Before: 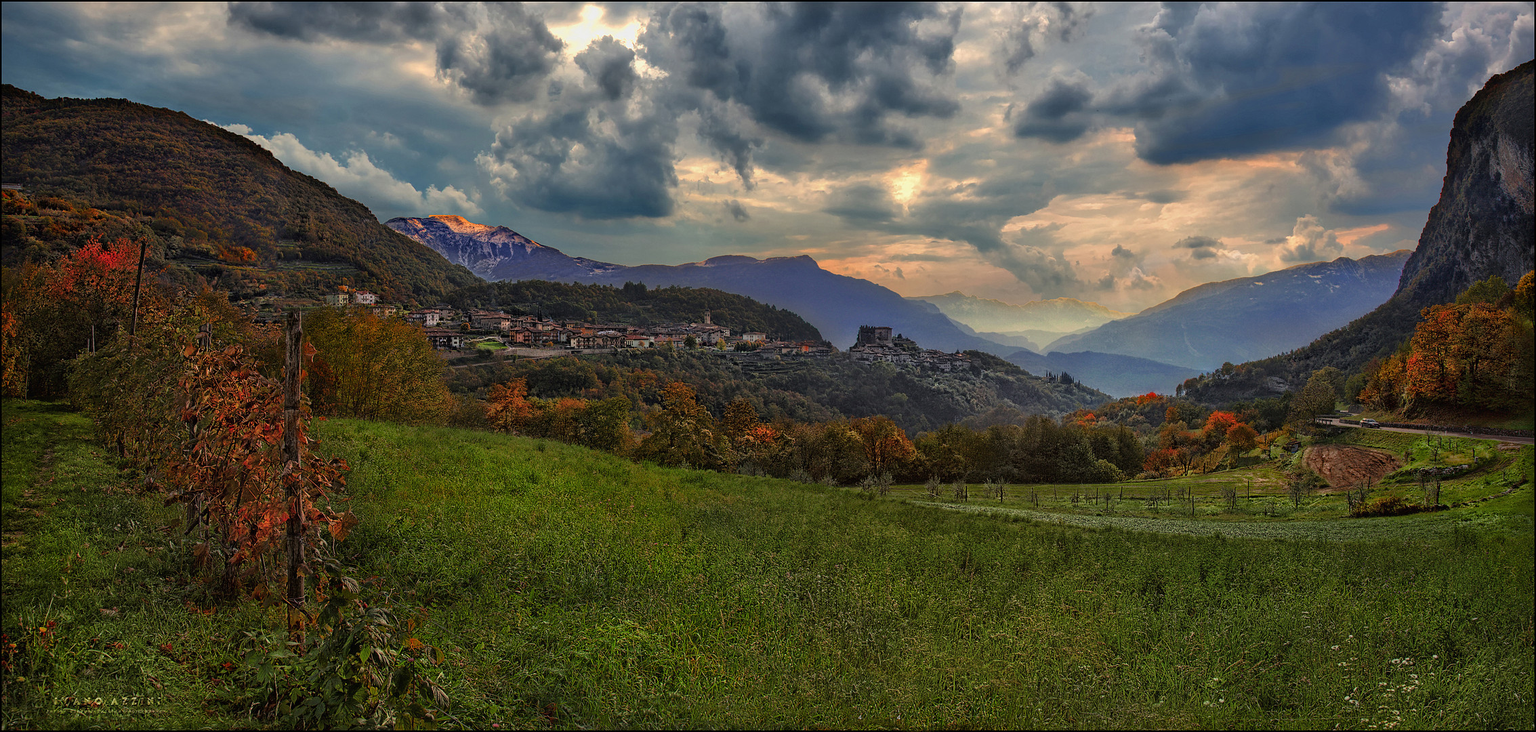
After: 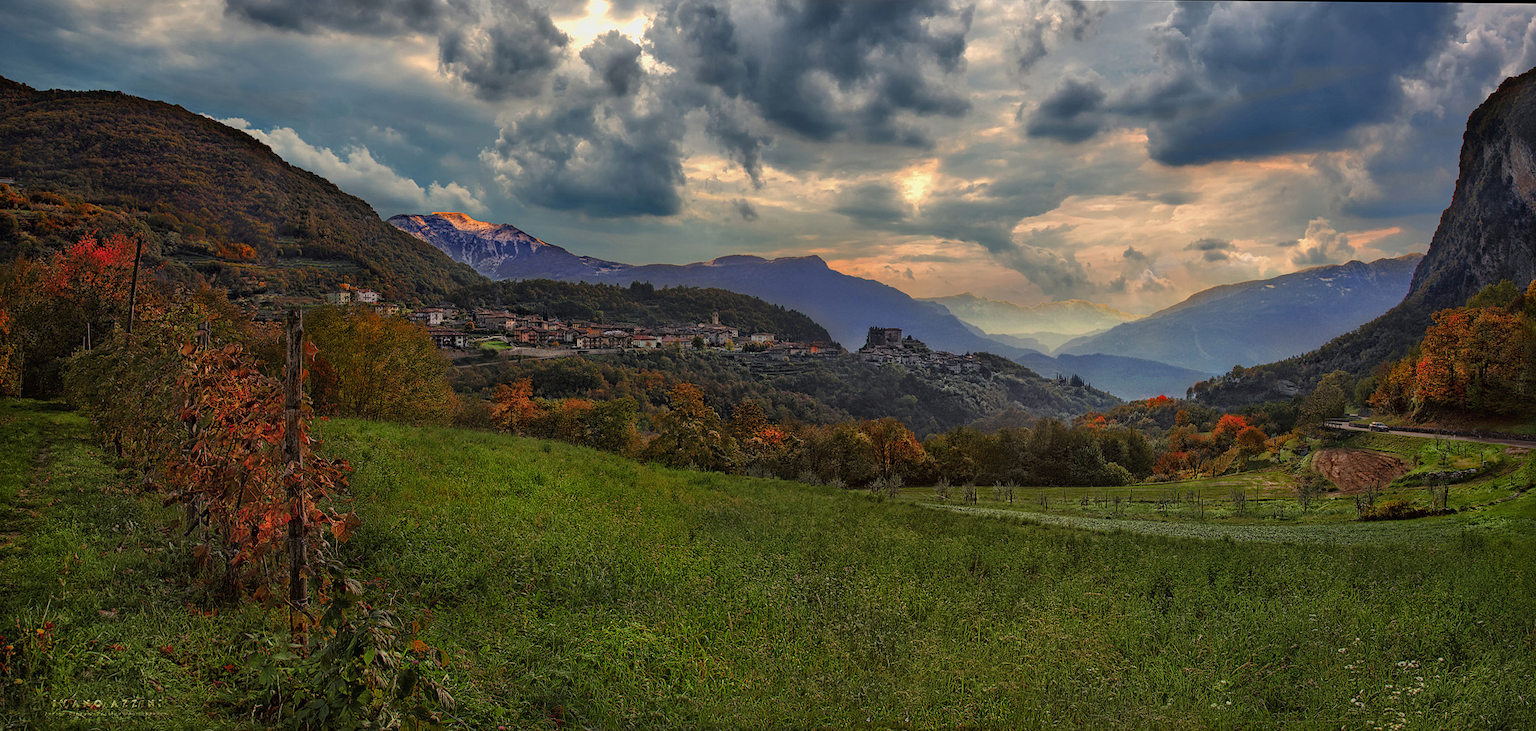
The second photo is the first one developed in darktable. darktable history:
crop: bottom 0.071%
rotate and perspective: rotation 0.174°, lens shift (vertical) 0.013, lens shift (horizontal) 0.019, shear 0.001, automatic cropping original format, crop left 0.007, crop right 0.991, crop top 0.016, crop bottom 0.997
